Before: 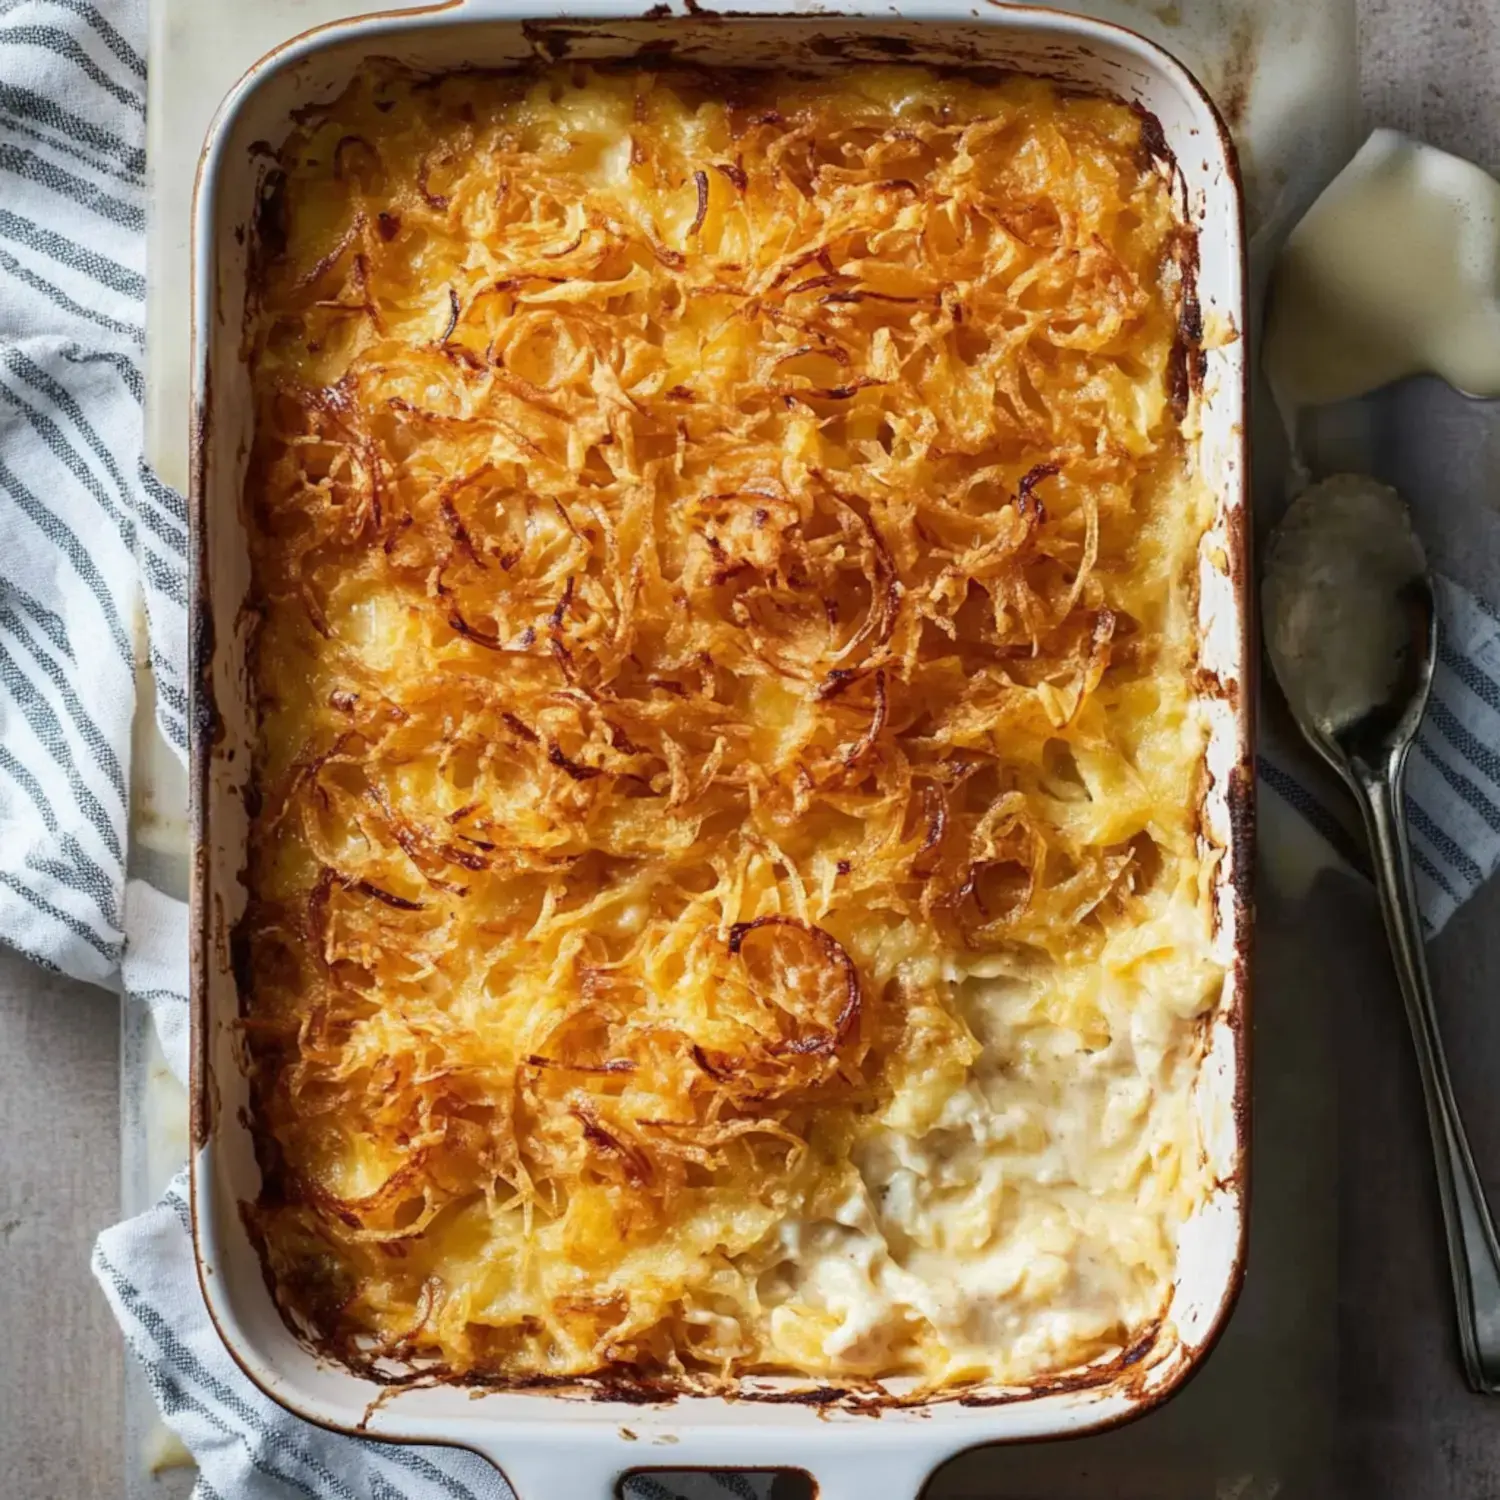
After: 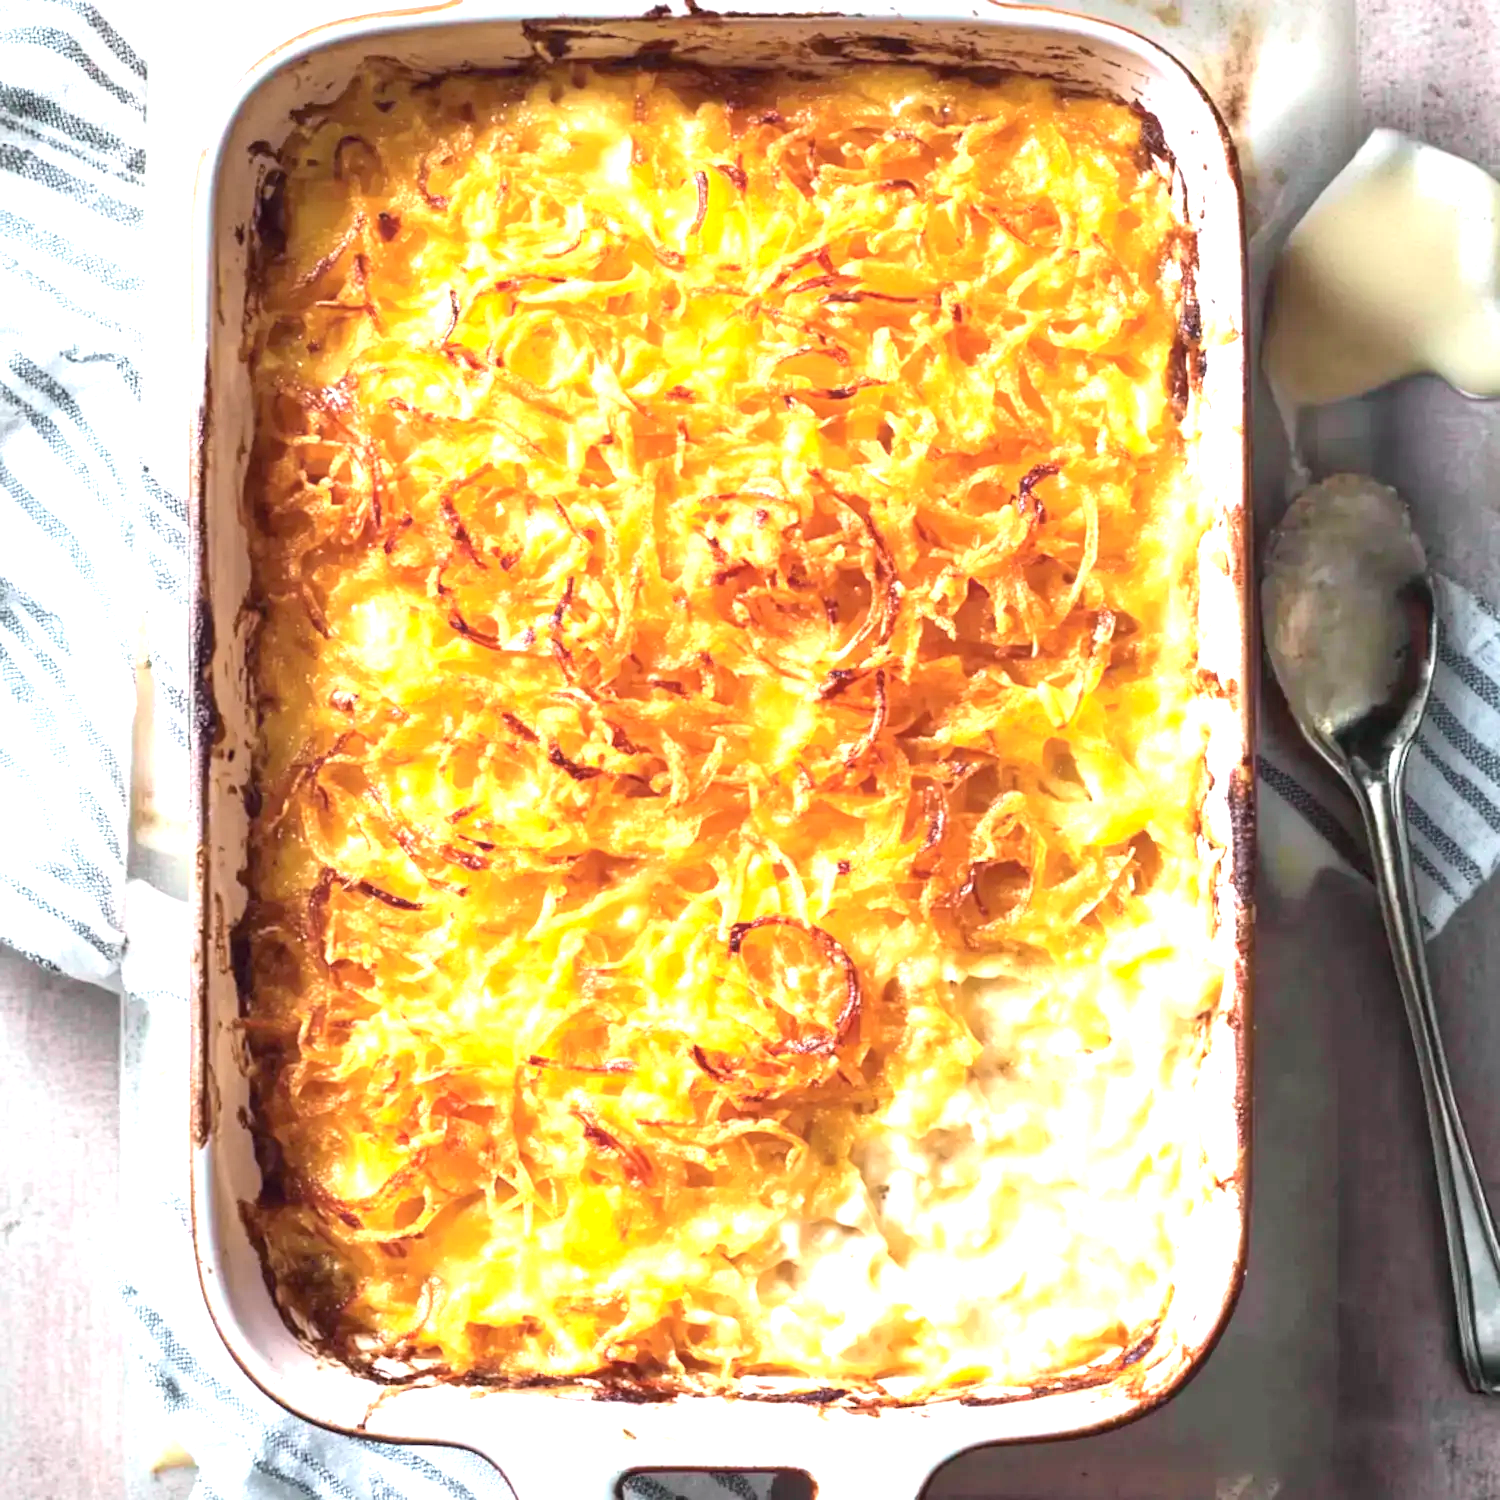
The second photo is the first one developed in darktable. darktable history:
tone curve: curves: ch0 [(0, 0) (0.822, 0.825) (0.994, 0.955)]; ch1 [(0, 0) (0.226, 0.261) (0.383, 0.397) (0.46, 0.46) (0.498, 0.501) (0.524, 0.543) (0.578, 0.575) (1, 1)]; ch2 [(0, 0) (0.438, 0.456) (0.5, 0.495) (0.547, 0.515) (0.597, 0.58) (0.629, 0.603) (1, 1)], color space Lab, independent channels, preserve colors none
exposure: black level correction 0, exposure 1.926 EV, compensate exposure bias true, compensate highlight preservation false
